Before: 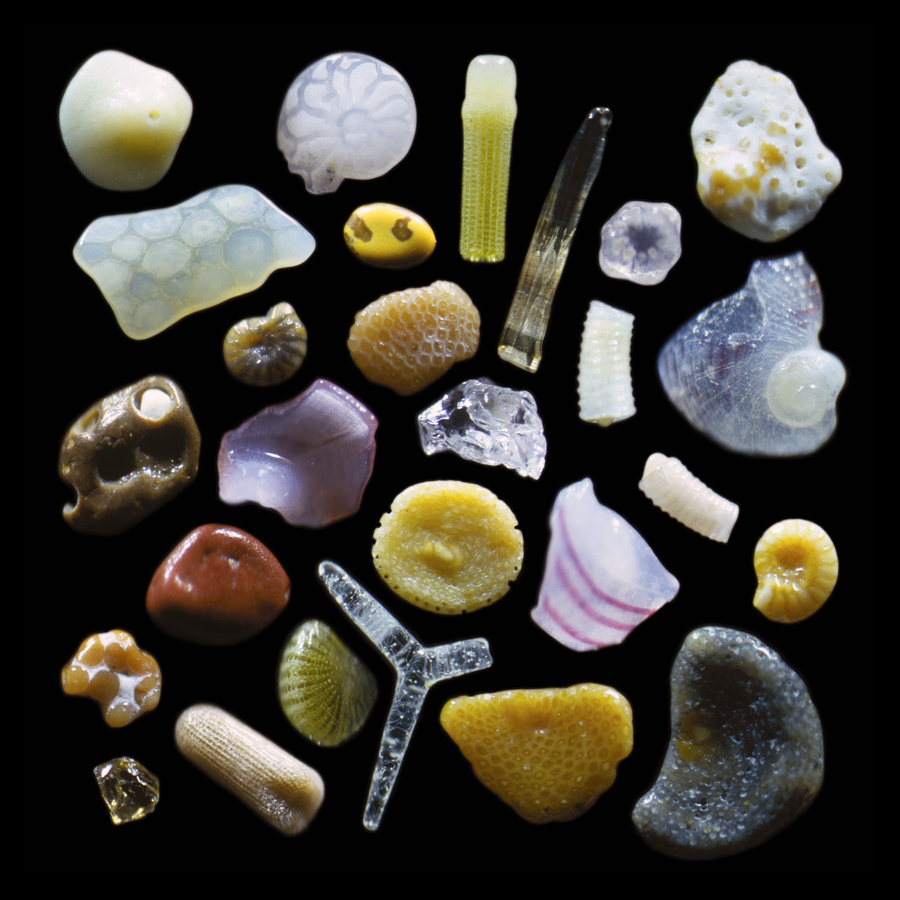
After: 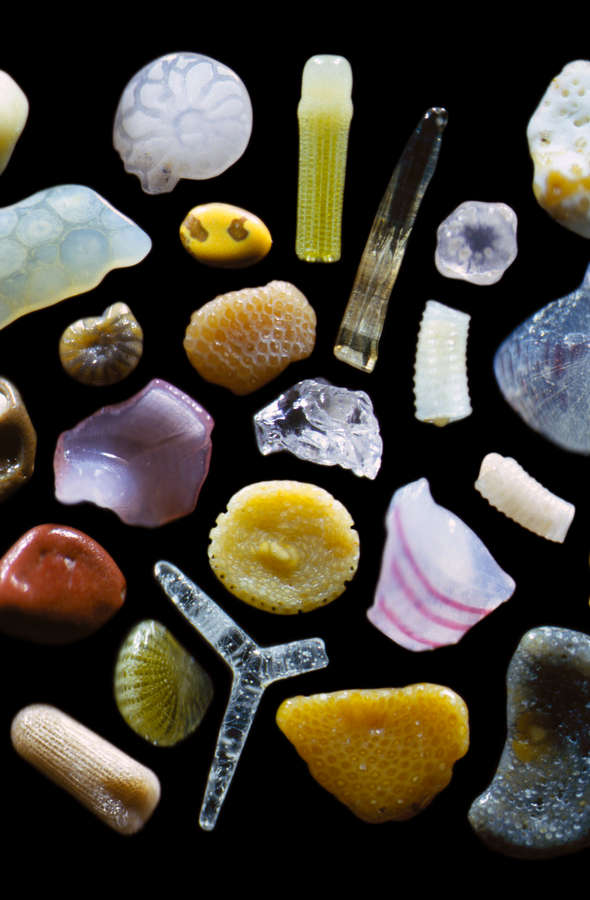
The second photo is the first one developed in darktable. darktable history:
crop and rotate: left 18.317%, right 16.059%
